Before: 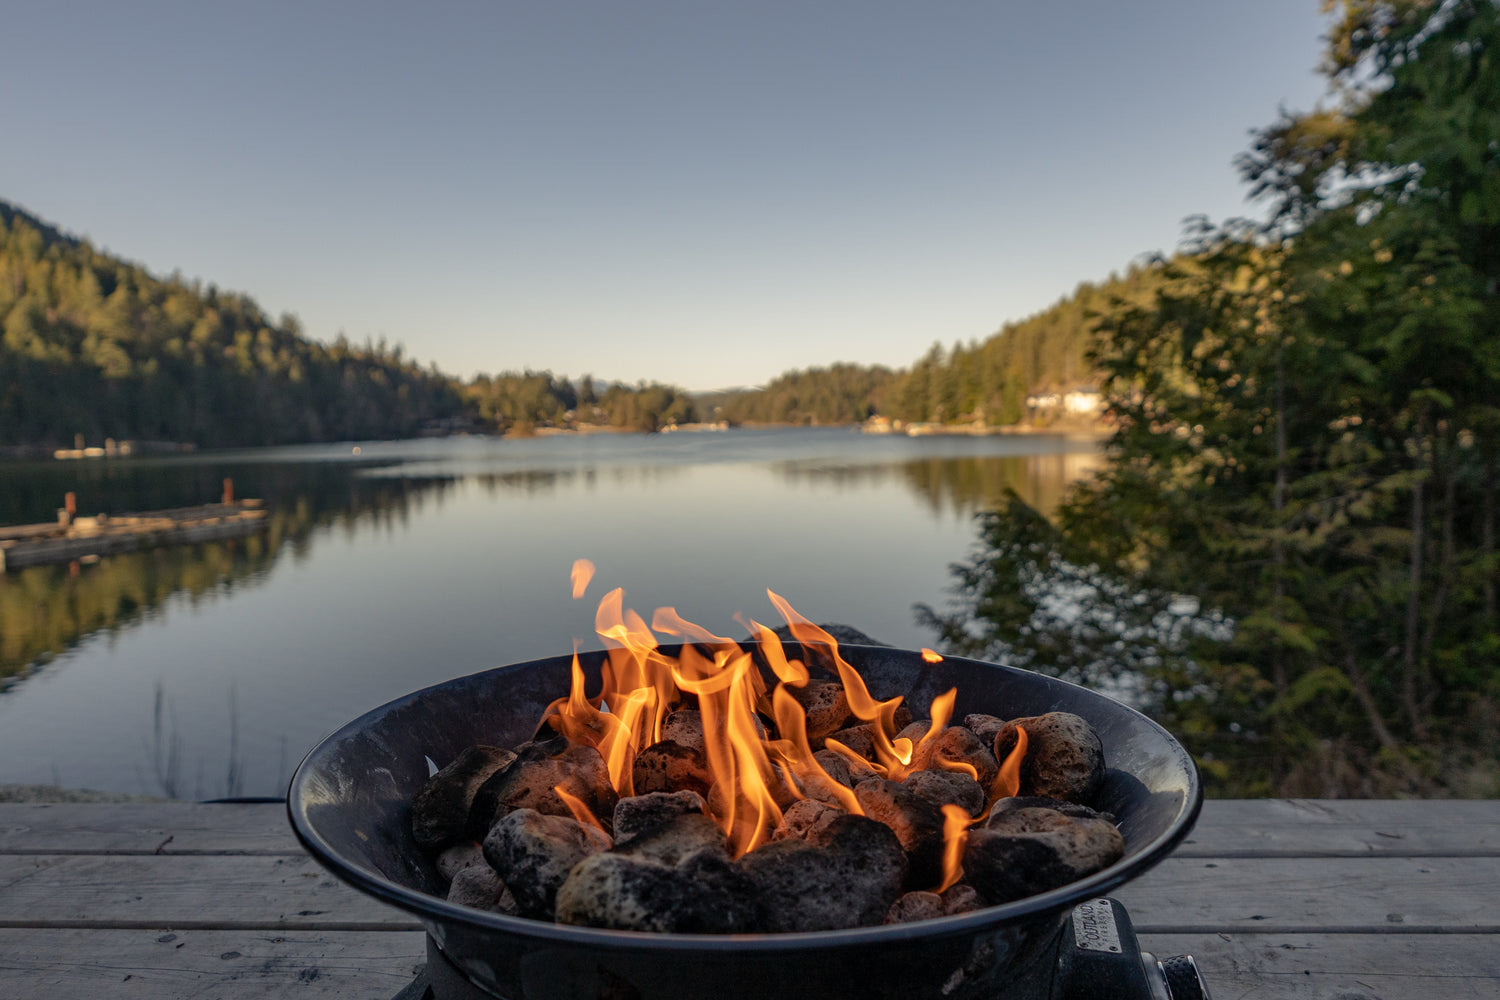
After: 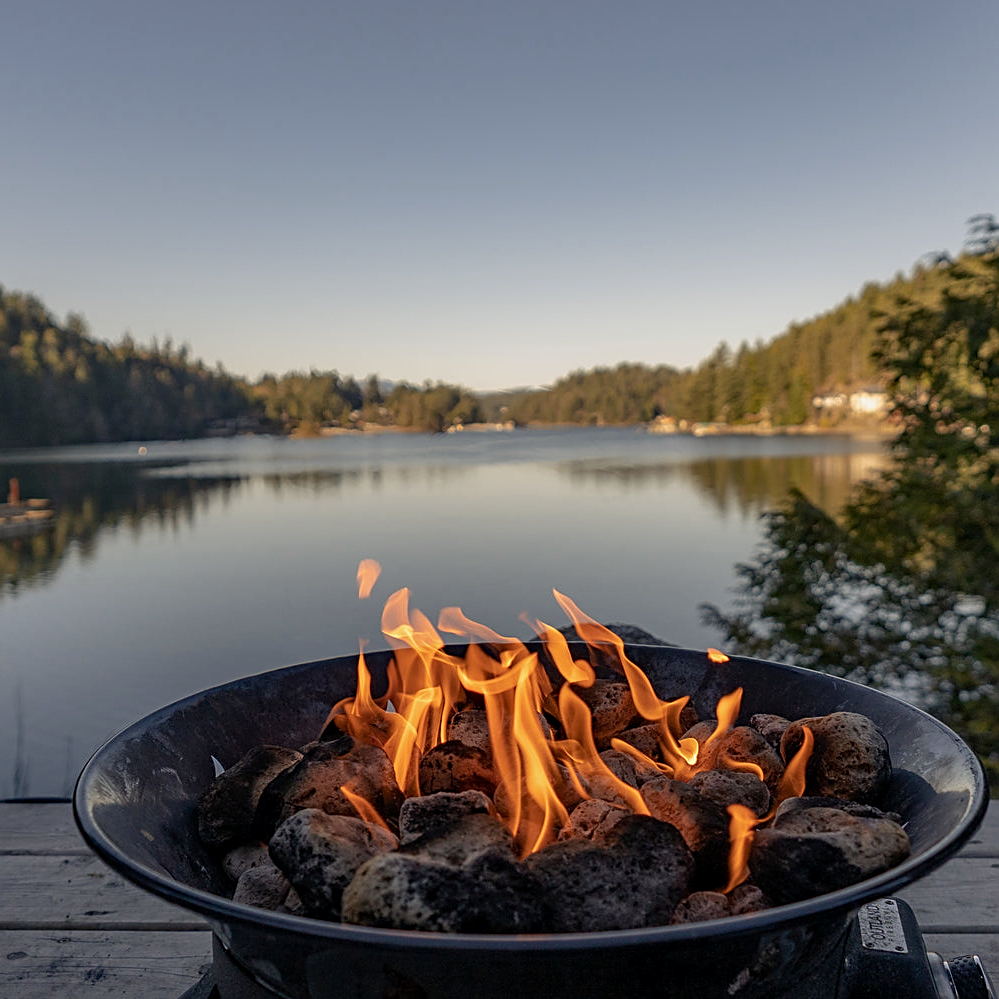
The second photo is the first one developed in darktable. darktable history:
exposure: black level correction 0.001, exposure -0.125 EV, compensate exposure bias true, compensate highlight preservation false
white balance: red 1.004, blue 1.024
sharpen: on, module defaults
crop and rotate: left 14.292%, right 19.041%
